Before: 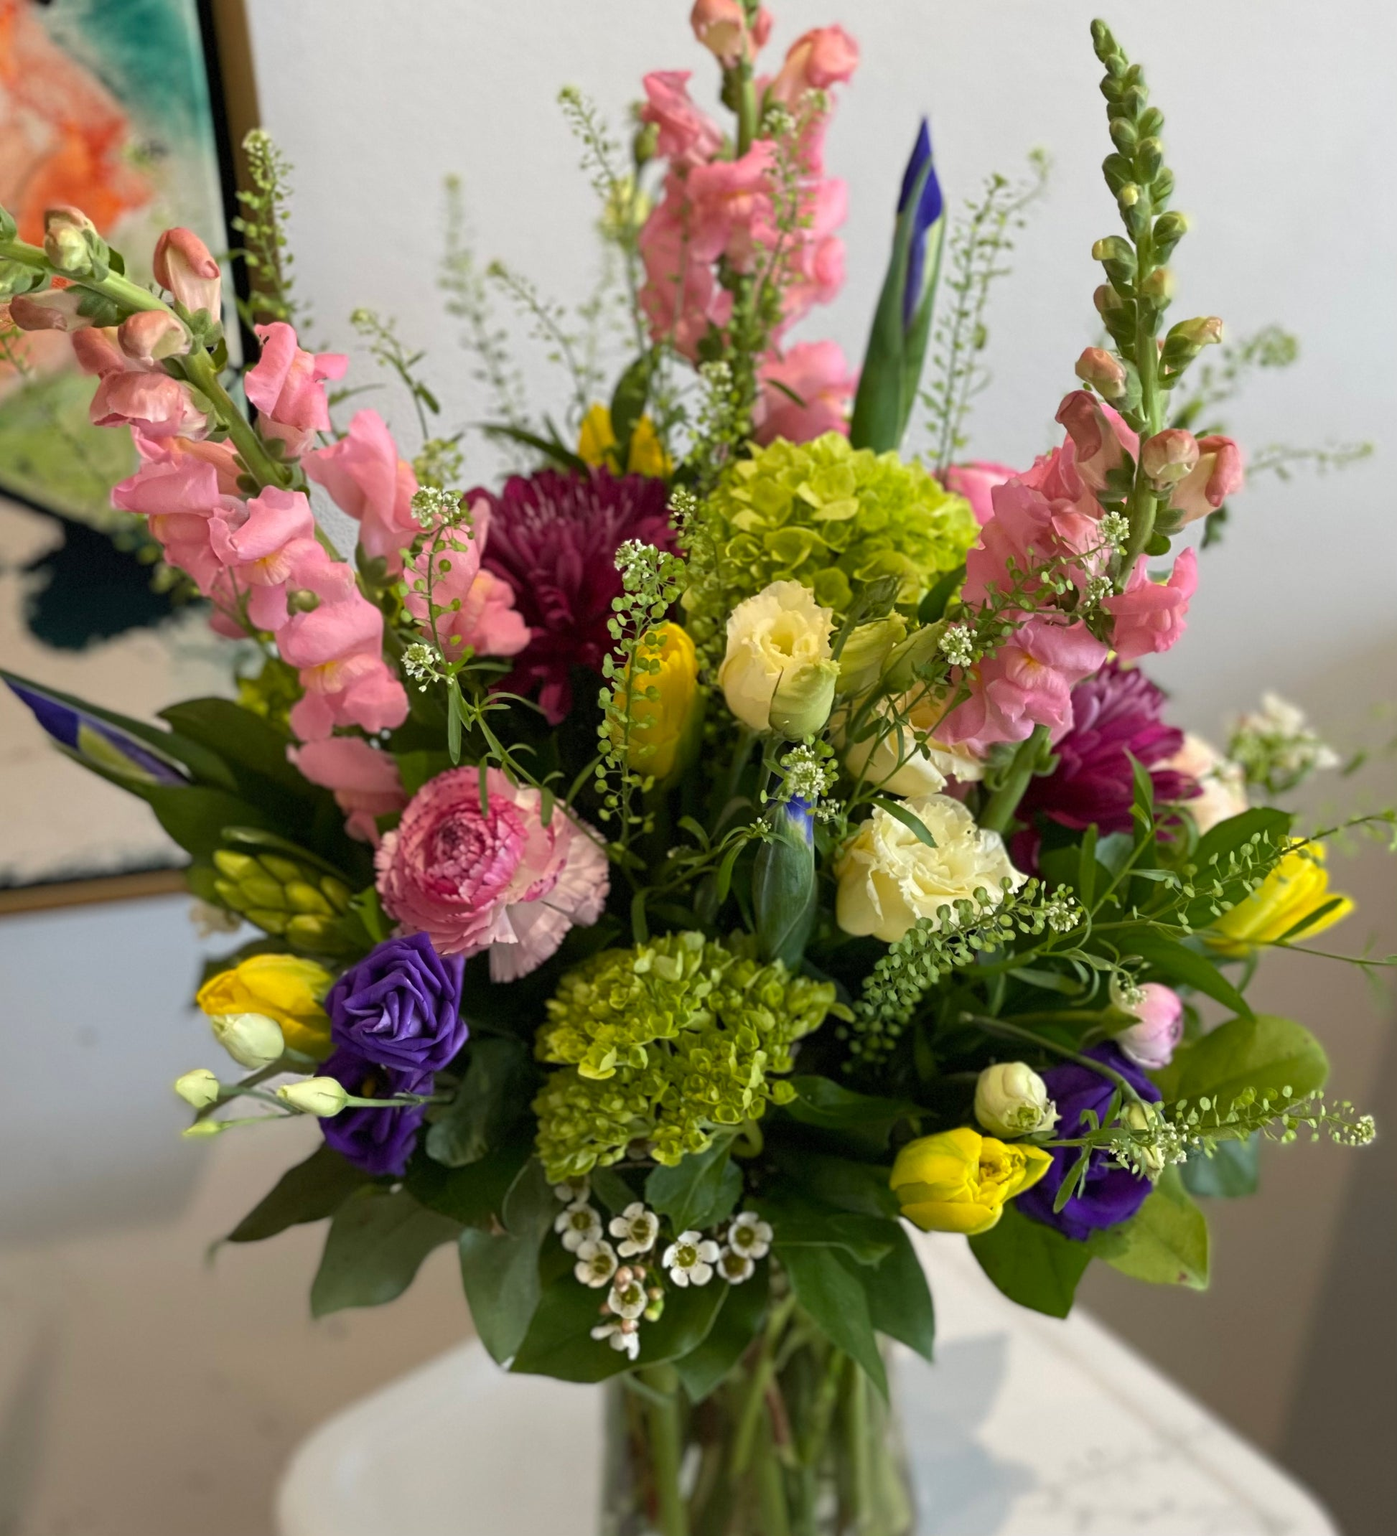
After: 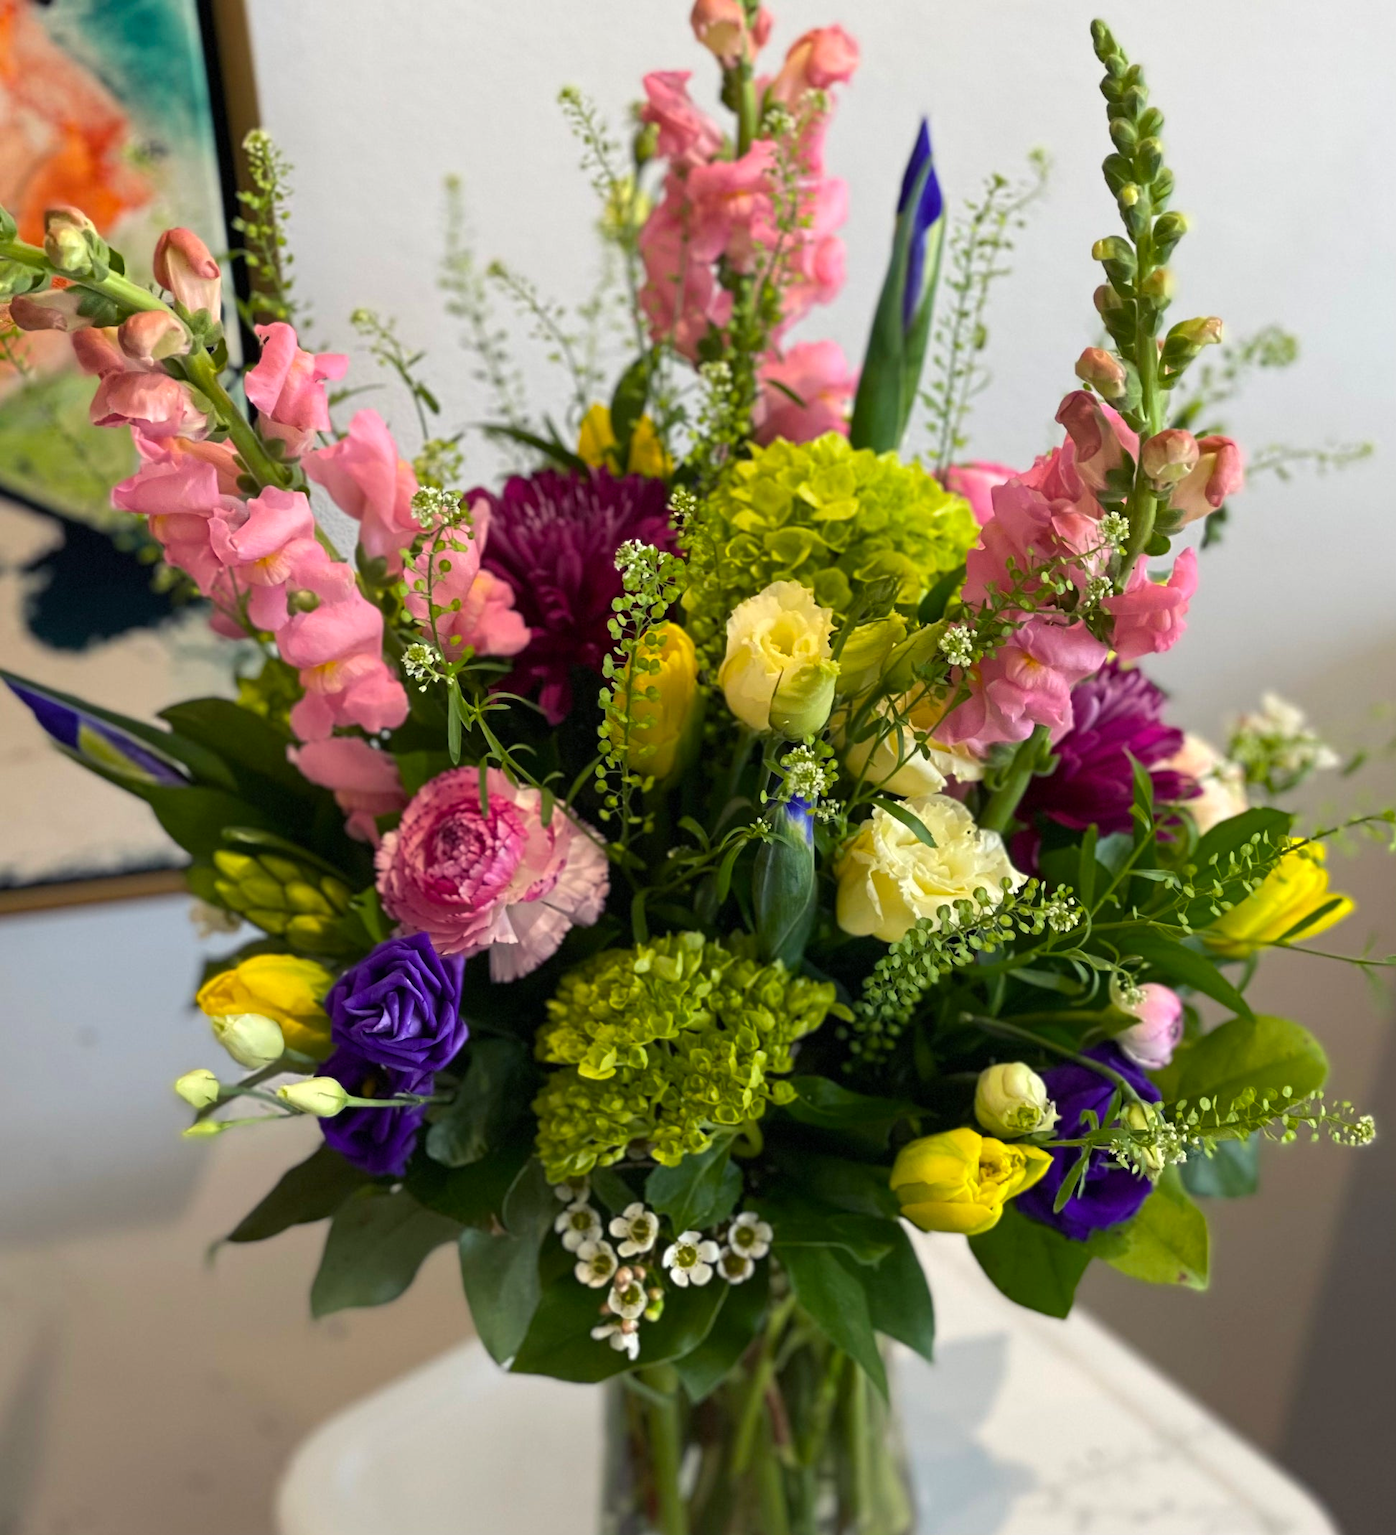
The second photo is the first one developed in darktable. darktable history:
color balance rgb: shadows lift › luminance -21.782%, shadows lift › chroma 6.548%, shadows lift › hue 270.94°, highlights gain › luminance 9.767%, perceptual saturation grading › global saturation 17.47%
